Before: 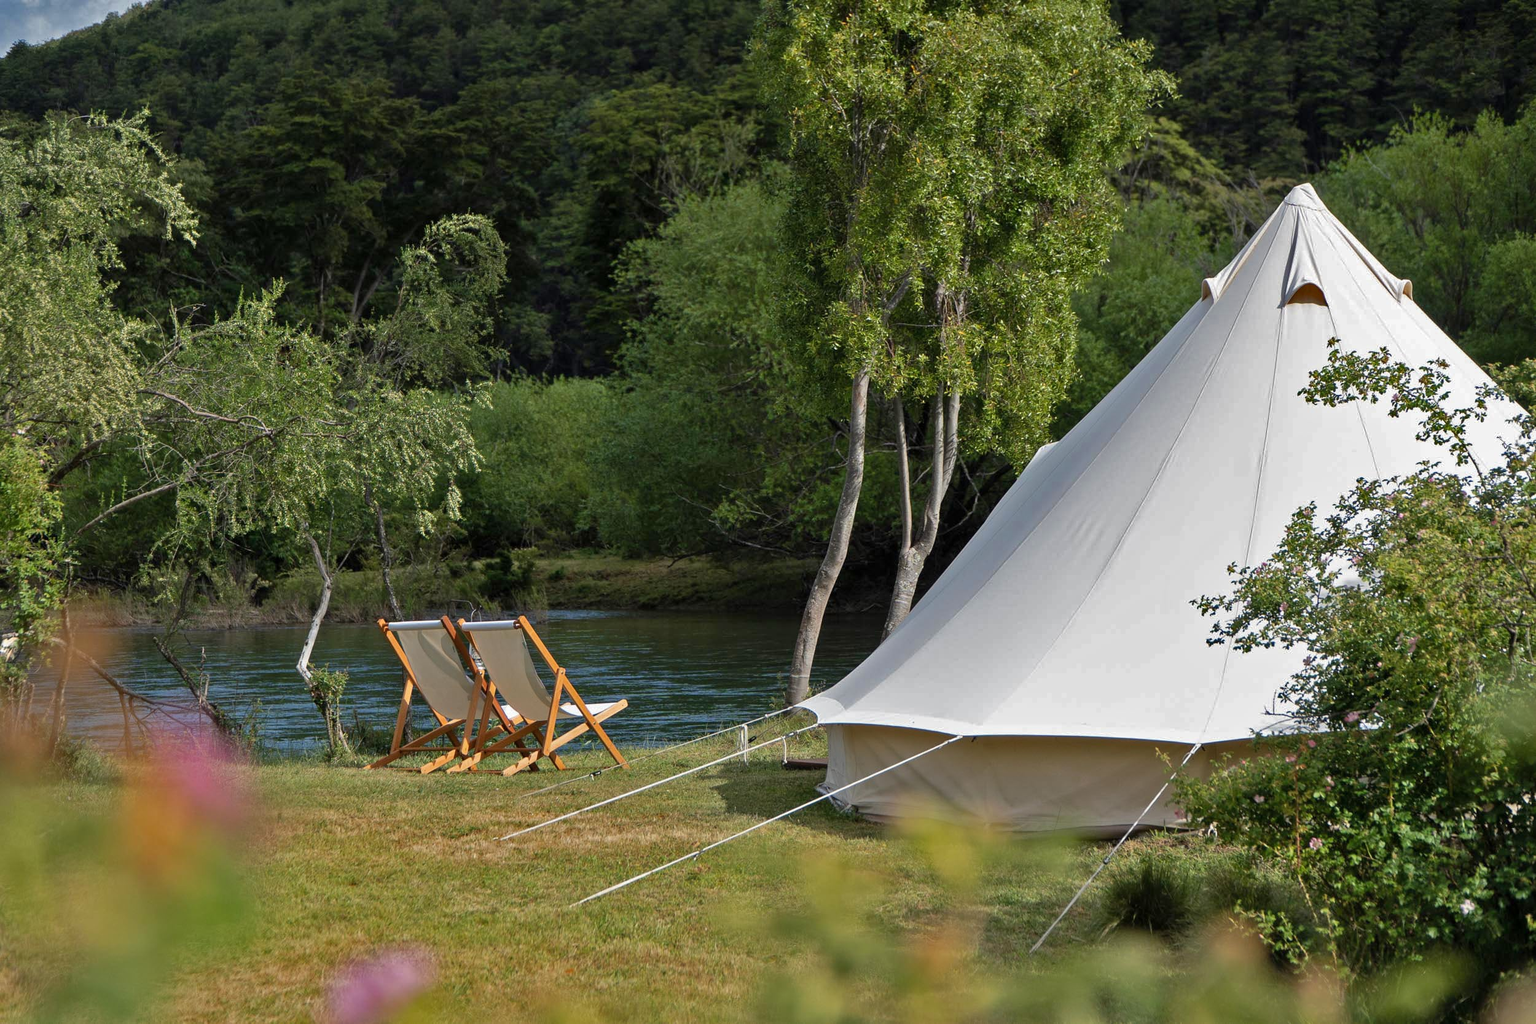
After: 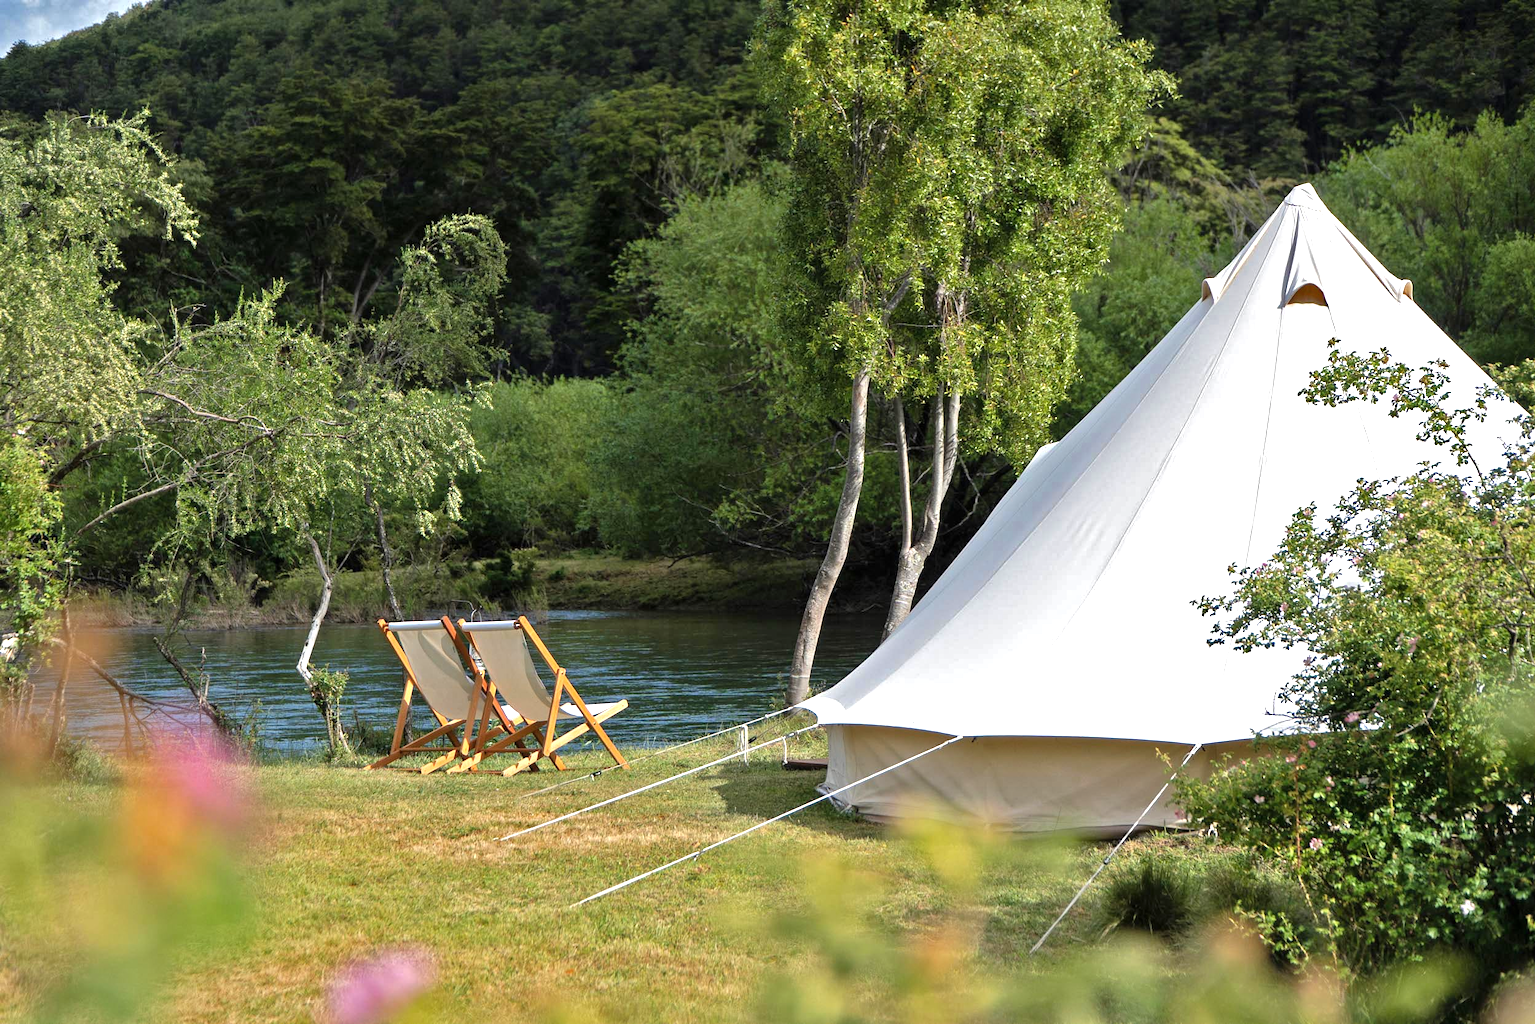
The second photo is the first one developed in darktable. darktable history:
exposure: black level correction 0, exposure 0.498 EV, compensate highlight preservation false
tone equalizer: -8 EV -0.445 EV, -7 EV -0.389 EV, -6 EV -0.309 EV, -5 EV -0.216 EV, -3 EV 0.228 EV, -2 EV 0.318 EV, -1 EV 0.382 EV, +0 EV 0.413 EV
